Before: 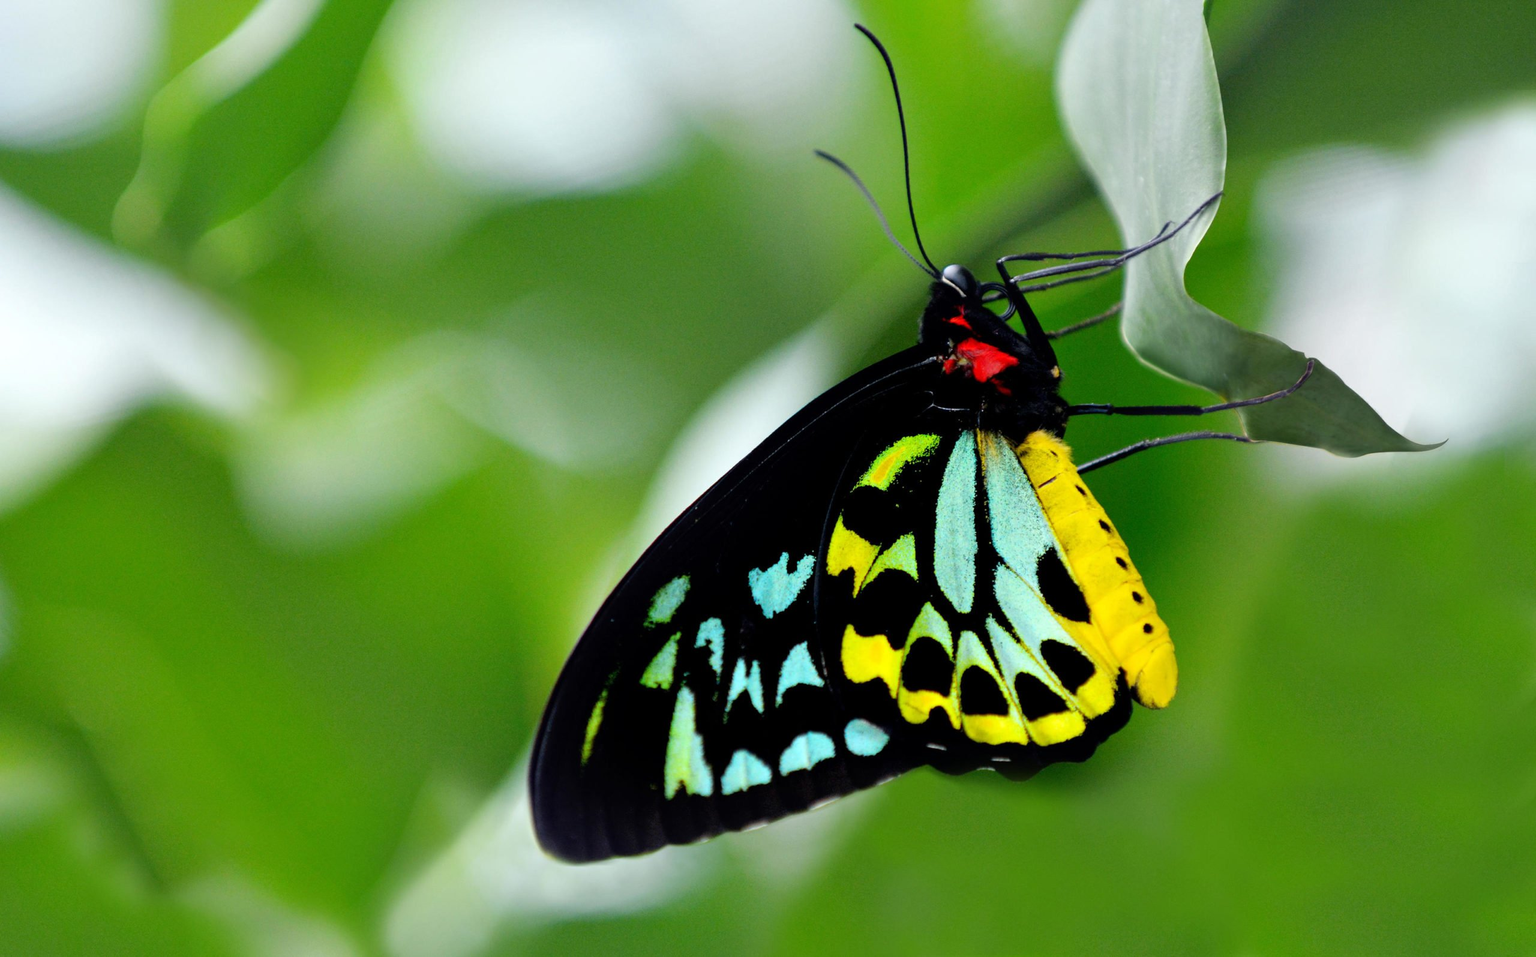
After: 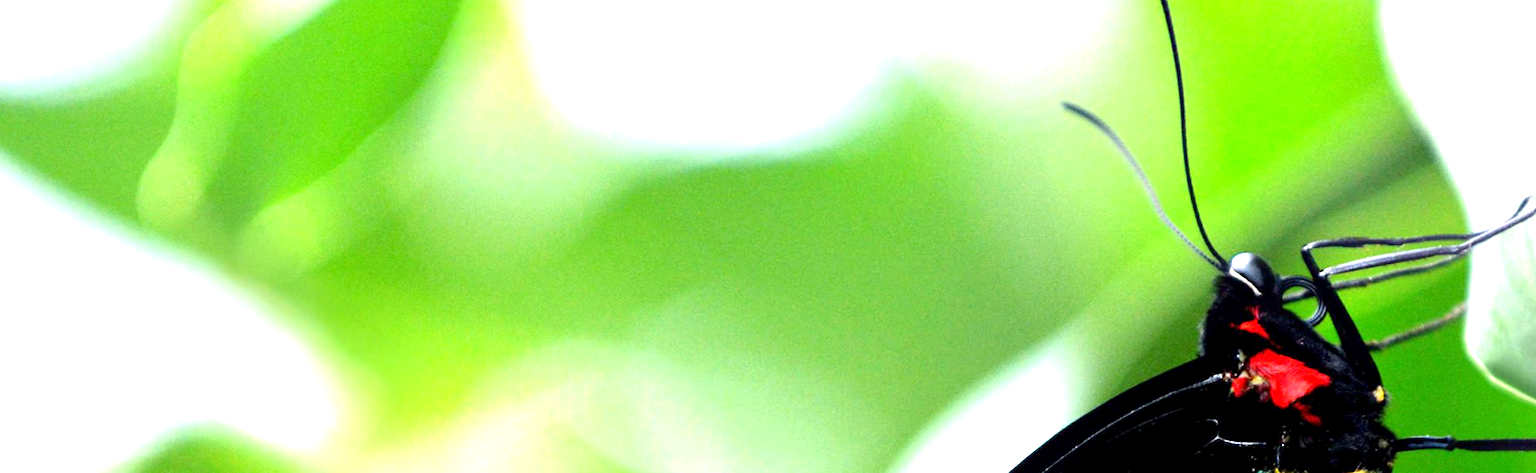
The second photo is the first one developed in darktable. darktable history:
crop: left 0.523%, top 7.635%, right 23.464%, bottom 54.714%
exposure: black level correction 0.001, exposure 1.658 EV, compensate highlight preservation false
